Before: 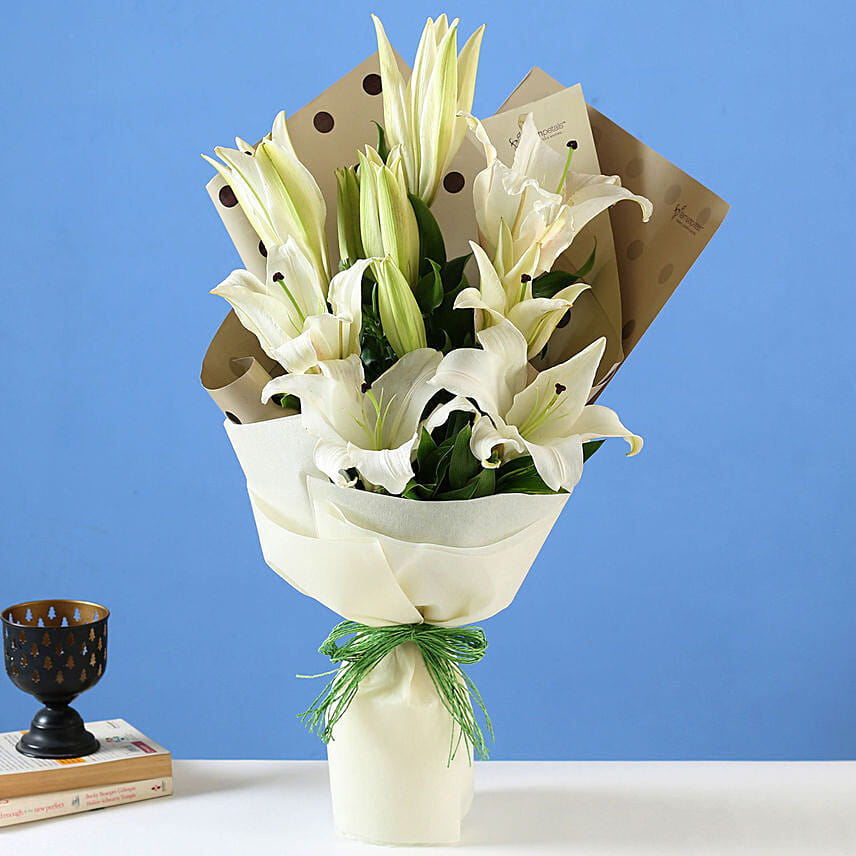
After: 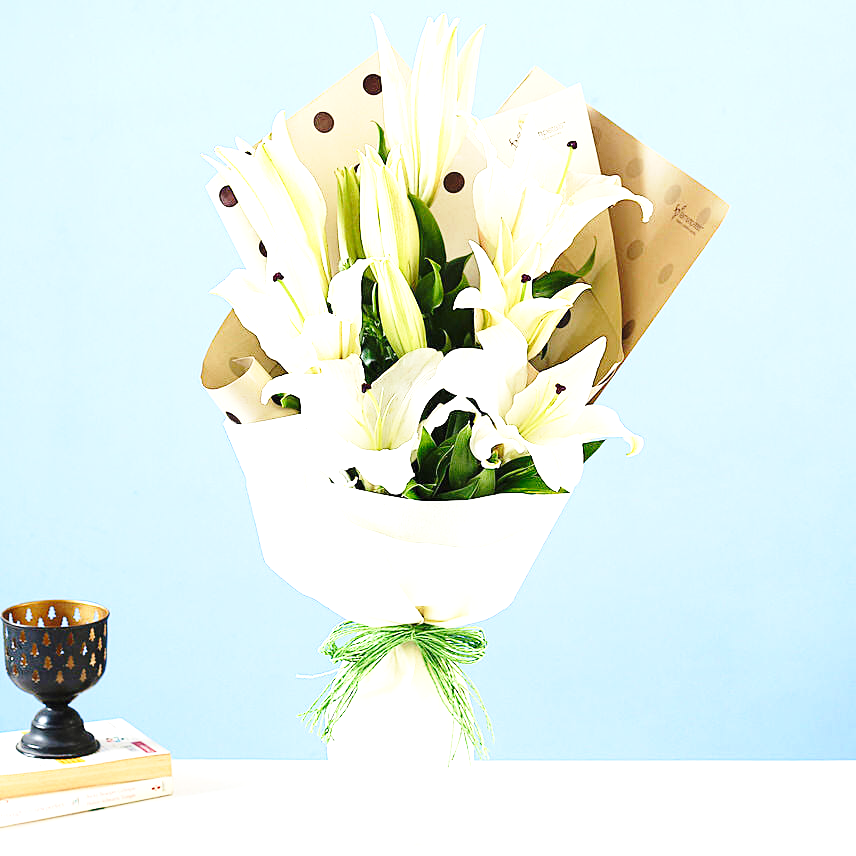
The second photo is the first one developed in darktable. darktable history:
base curve: curves: ch0 [(0, 0) (0.028, 0.03) (0.121, 0.232) (0.46, 0.748) (0.859, 0.968) (1, 1)], preserve colors none
exposure: black level correction 0, exposure 1.2 EV, compensate exposure bias true, compensate highlight preservation false
